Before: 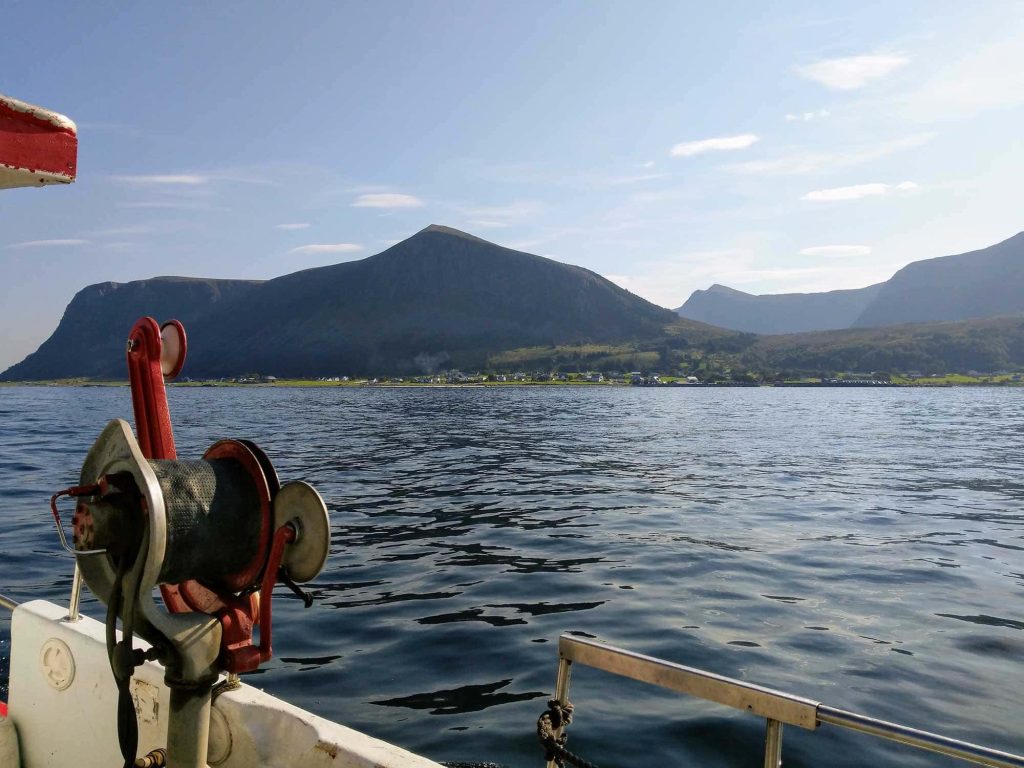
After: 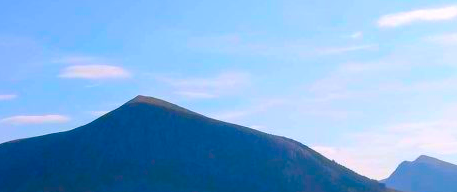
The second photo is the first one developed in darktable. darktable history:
crop: left 28.64%, top 16.832%, right 26.637%, bottom 58.055%
color correction: highlights a* 1.59, highlights b* -1.7, saturation 2.48
